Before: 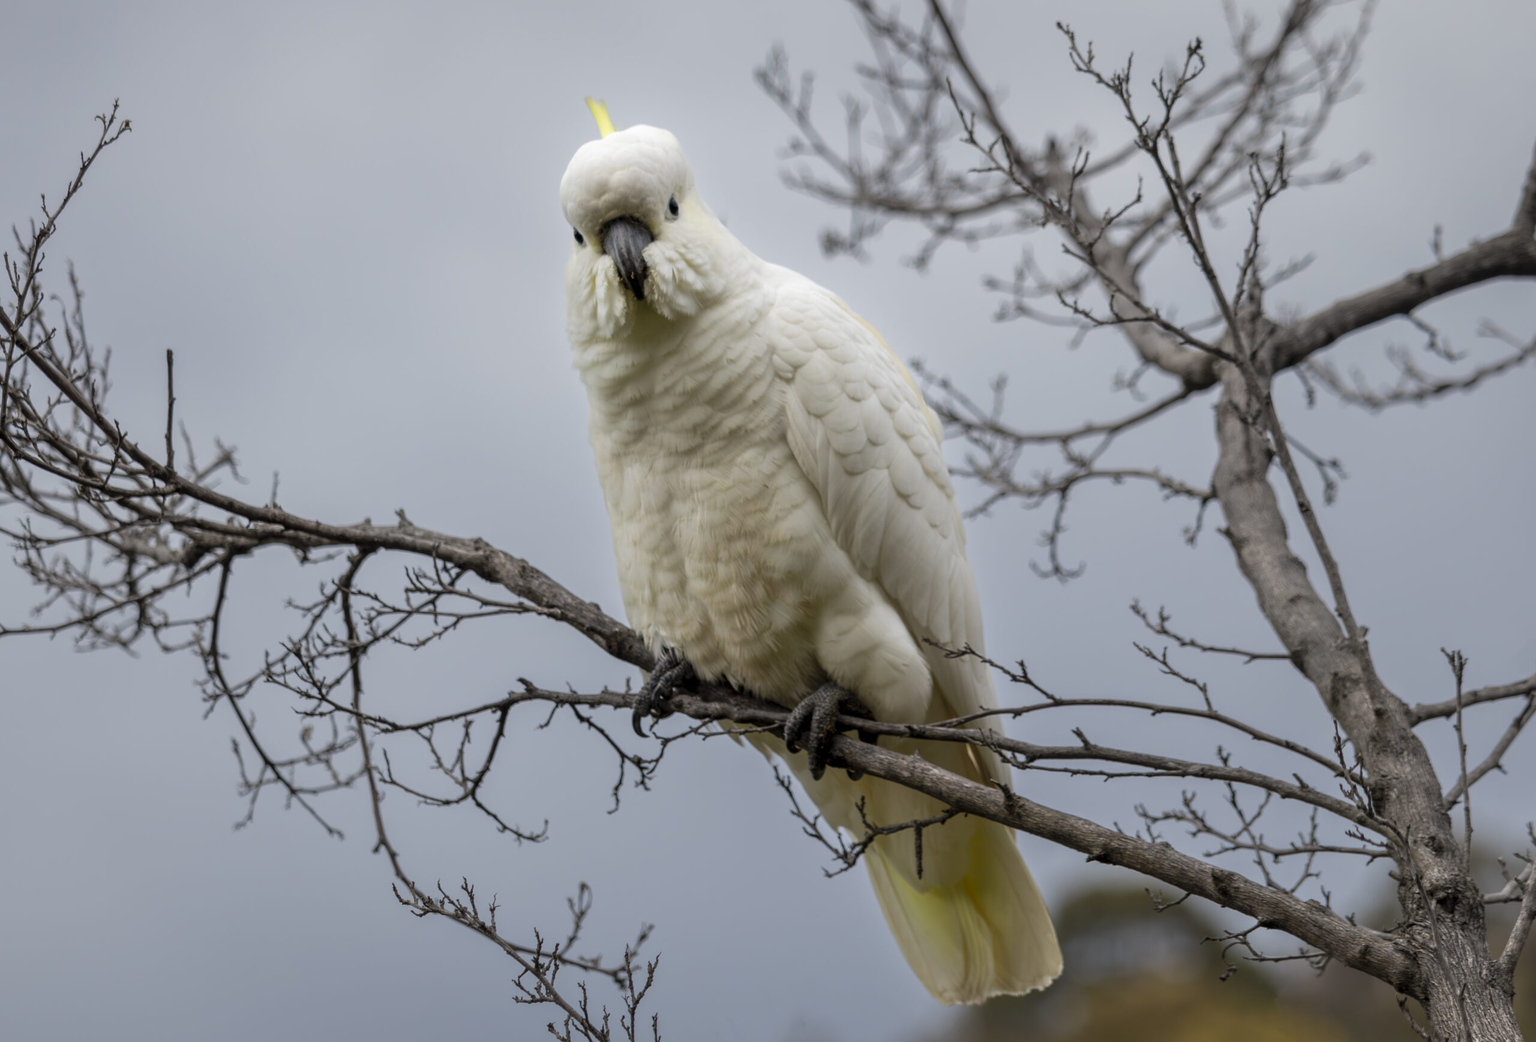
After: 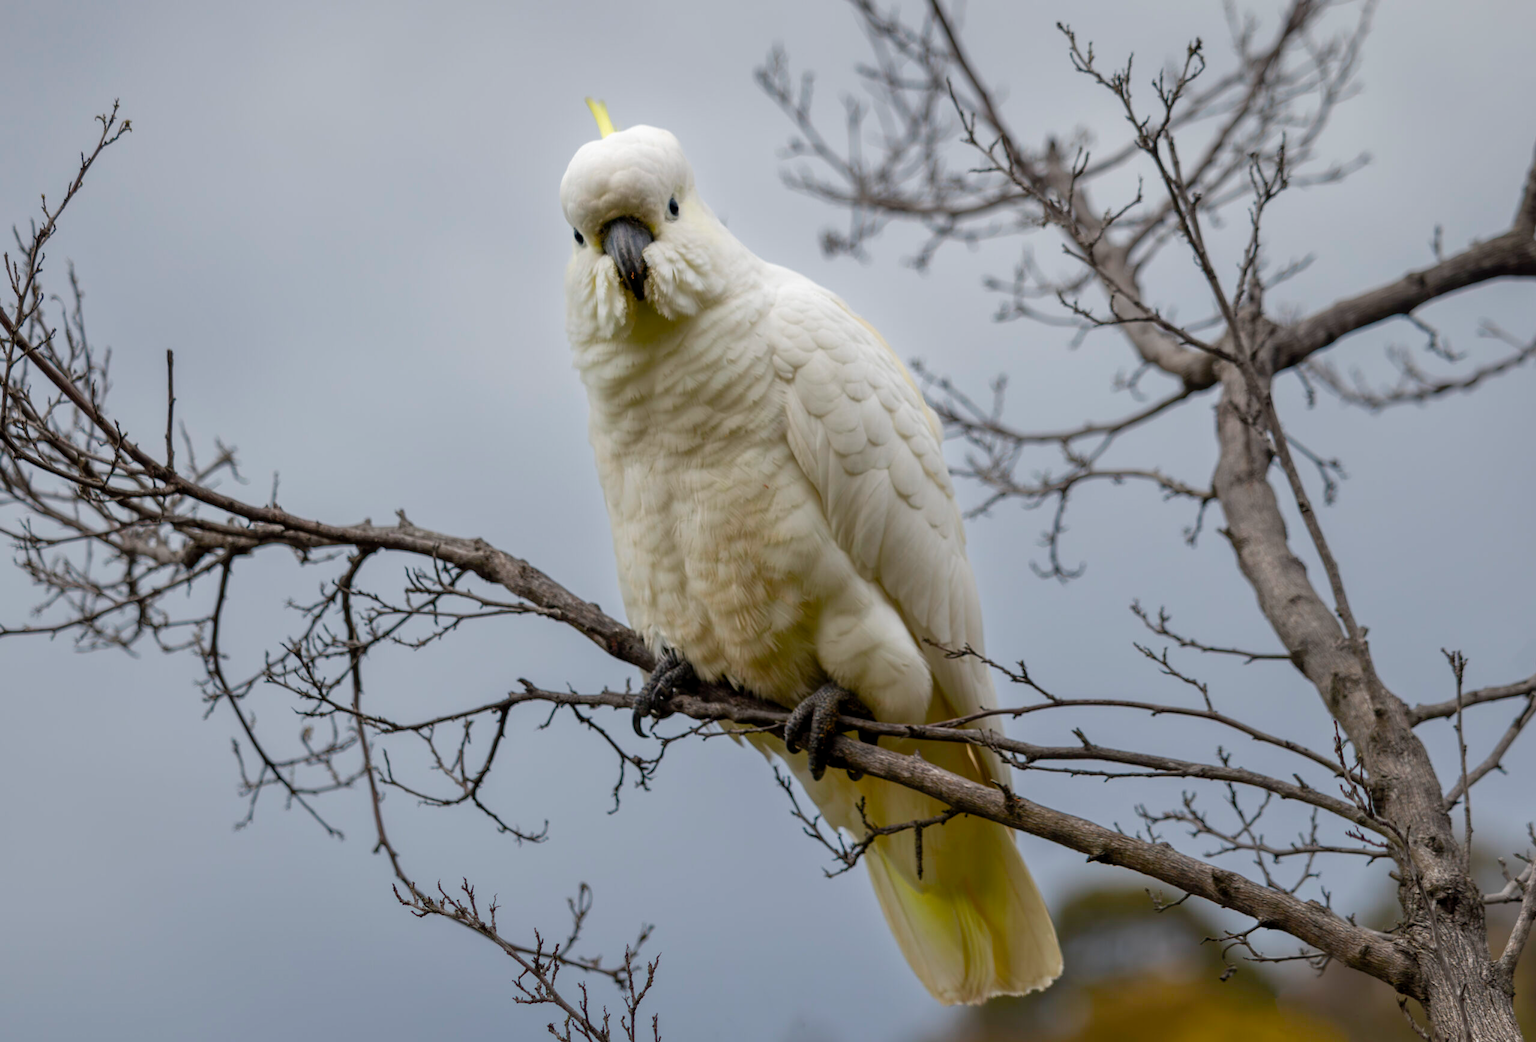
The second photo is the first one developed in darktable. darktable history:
color balance rgb: perceptual saturation grading › global saturation 20%, perceptual saturation grading › highlights -25%, perceptual saturation grading › shadows 50%
shadows and highlights: shadows 20.55, highlights -20.99, soften with gaussian
